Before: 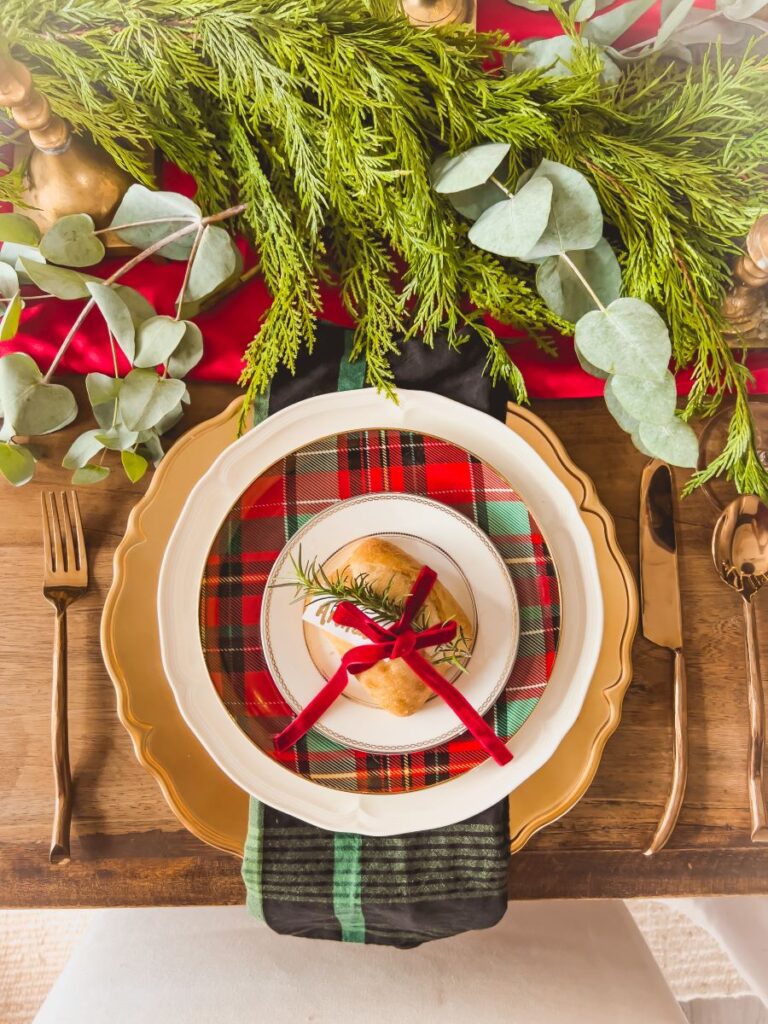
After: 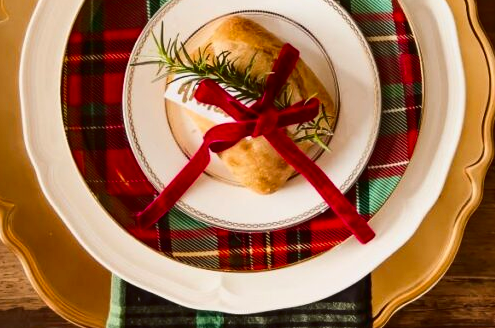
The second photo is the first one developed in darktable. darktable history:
crop: left 18%, top 51.071%, right 17.502%, bottom 16.892%
contrast brightness saturation: contrast 0.188, brightness -0.23, saturation 0.115
